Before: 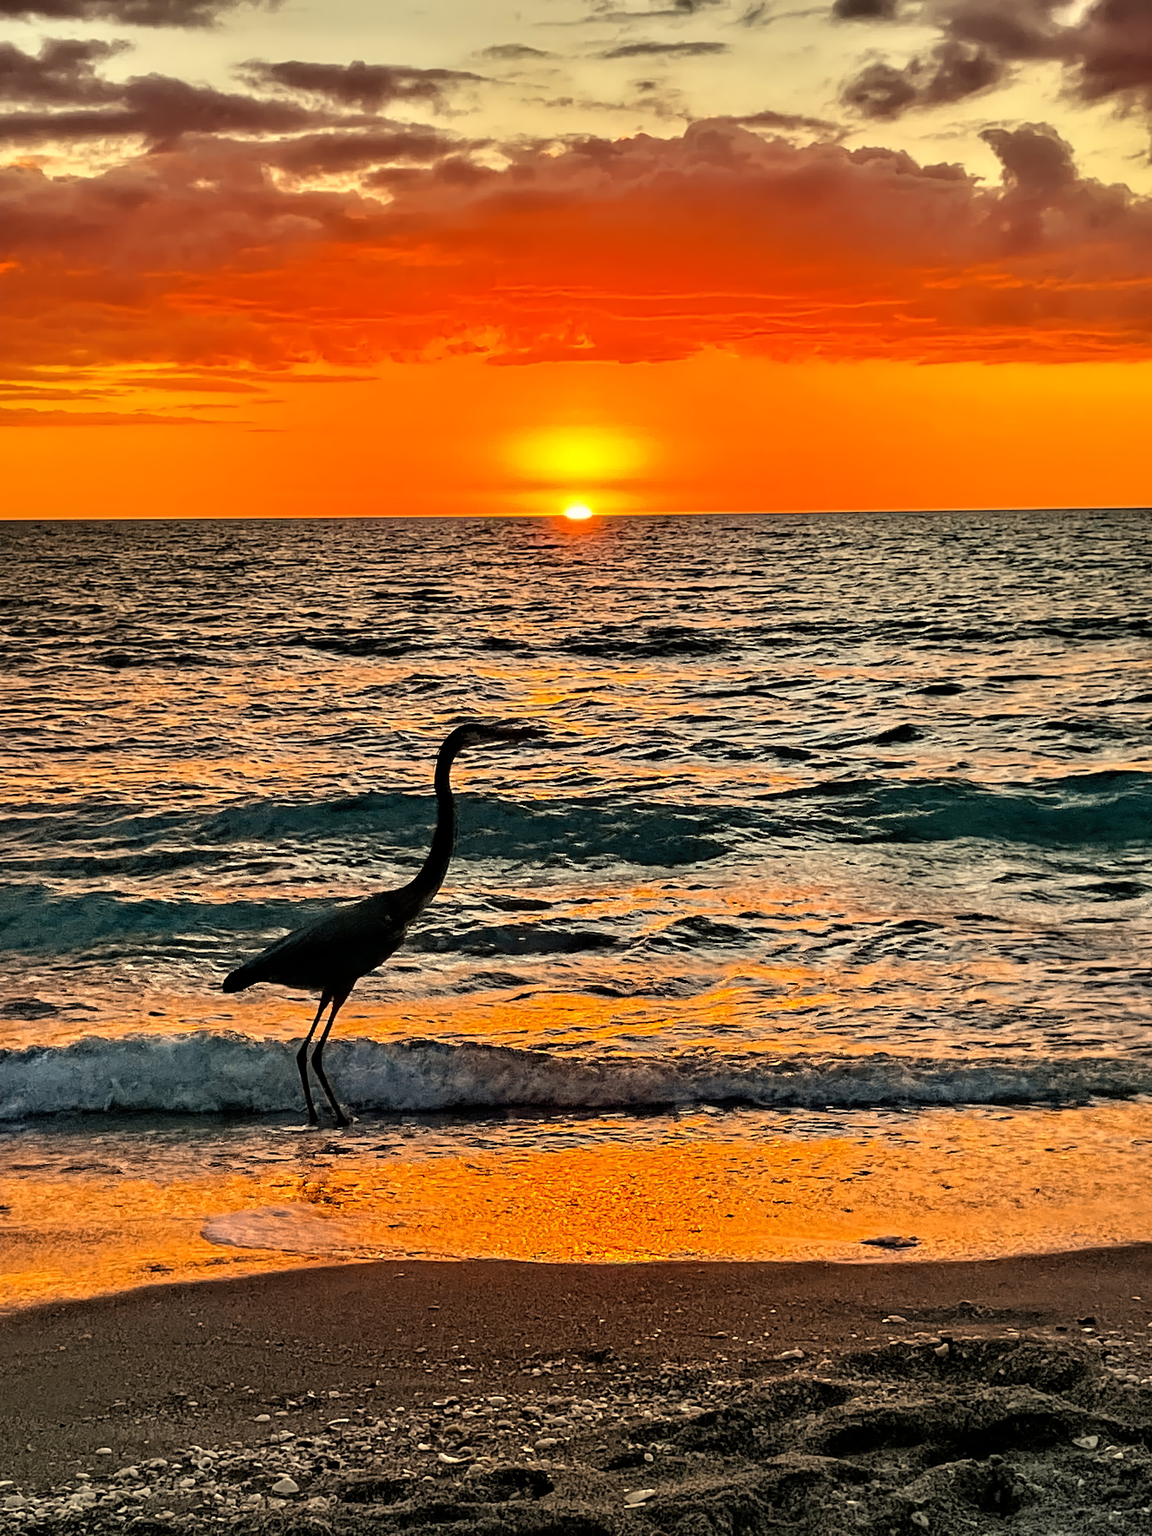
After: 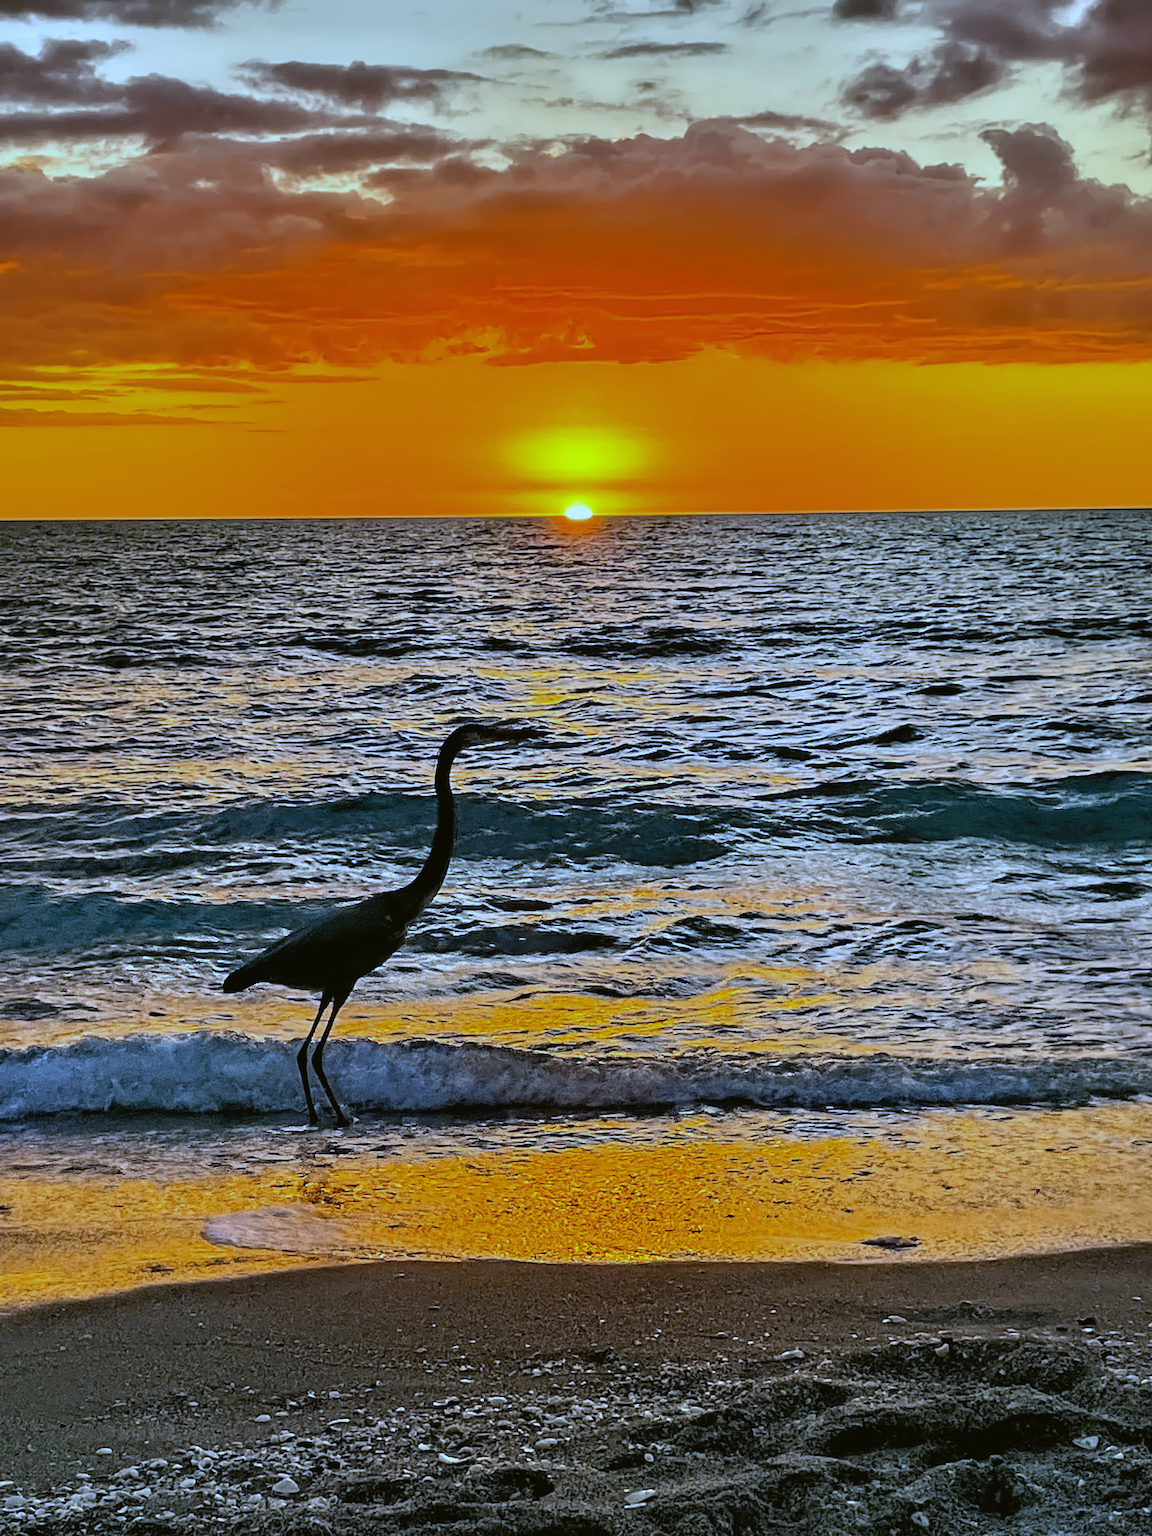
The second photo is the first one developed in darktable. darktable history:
color balance: mode lift, gamma, gain (sRGB), lift [1.04, 1, 1, 0.97], gamma [1.01, 1, 1, 0.97], gain [0.96, 1, 1, 0.97]
white balance: red 0.766, blue 1.537
